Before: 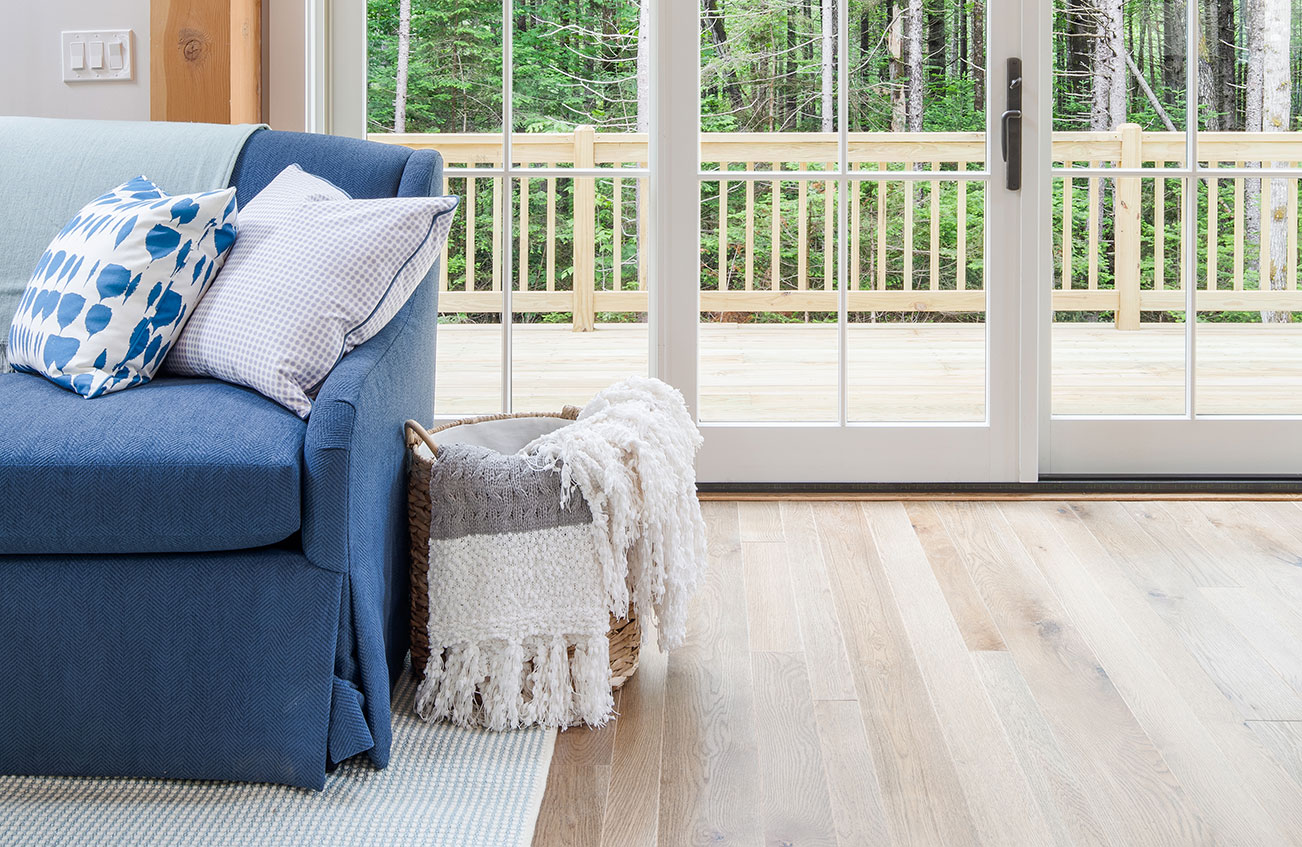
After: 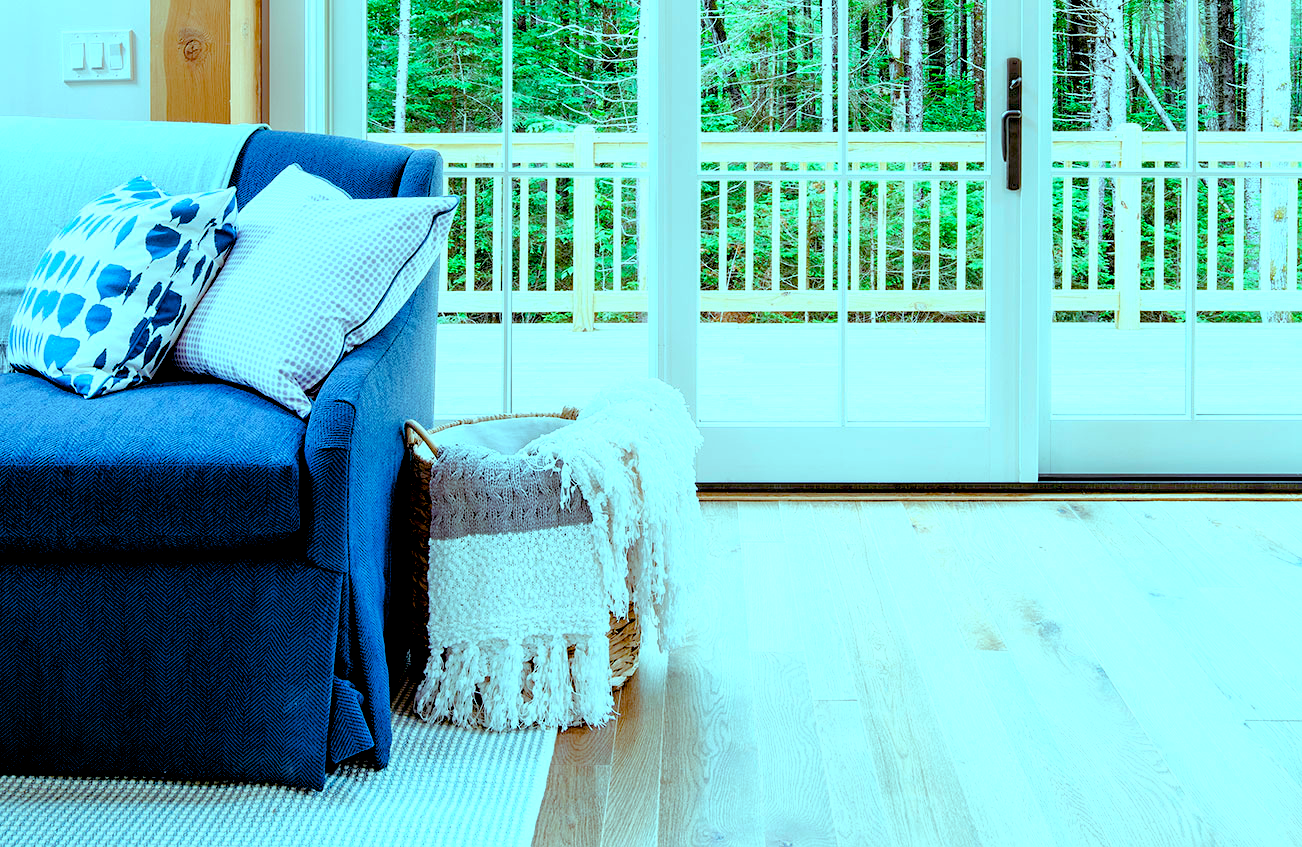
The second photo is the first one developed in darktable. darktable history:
color balance rgb: shadows lift › luminance -7.7%, shadows lift › chroma 2.13%, shadows lift › hue 165.27°, power › luminance -7.77%, power › chroma 1.34%, power › hue 330.55°, highlights gain › luminance -33.33%, highlights gain › chroma 5.68%, highlights gain › hue 217.2°, global offset › luminance -0.33%, global offset › chroma 0.11%, global offset › hue 165.27°, perceptual saturation grading › global saturation 27.72%, perceptual saturation grading › highlights -25%, perceptual saturation grading › mid-tones 25%, perceptual saturation grading › shadows 50%
exposure: black level correction 0.035, exposure 0.9 EV, compensate highlight preservation false
